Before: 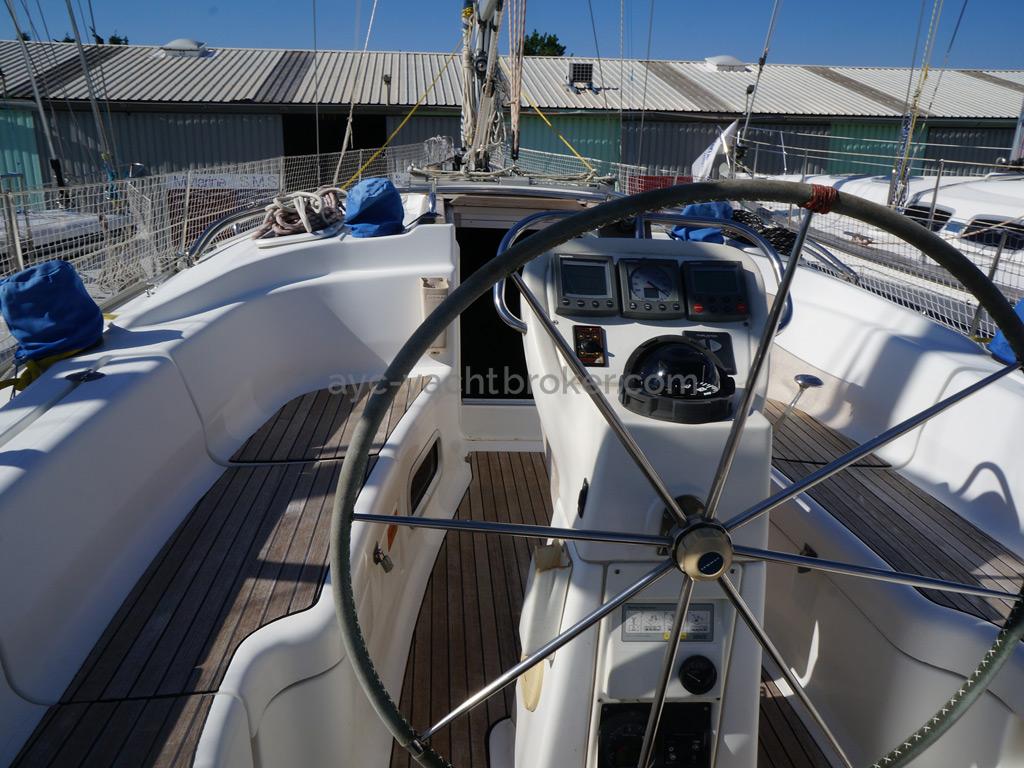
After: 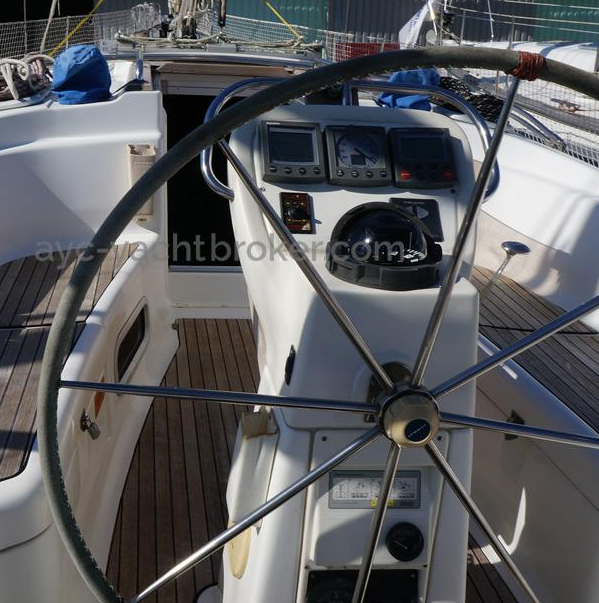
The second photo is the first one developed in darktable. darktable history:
crop and rotate: left 28.701%, top 17.433%, right 12.765%, bottom 3.962%
